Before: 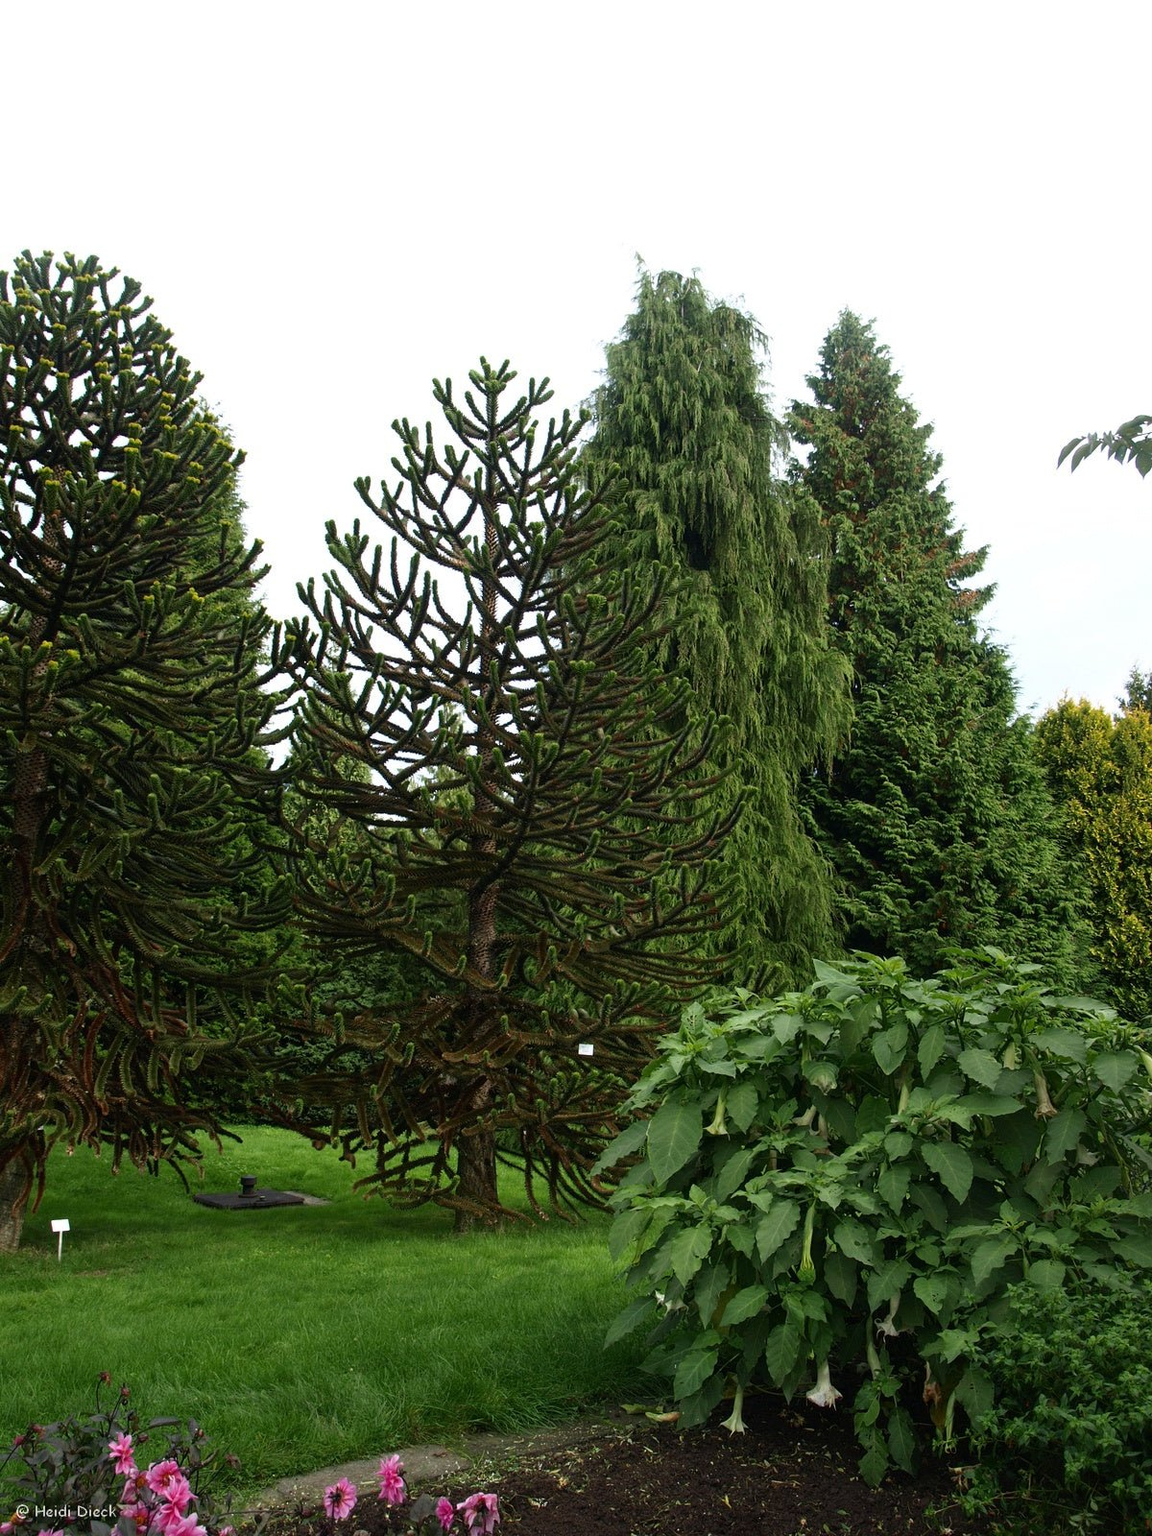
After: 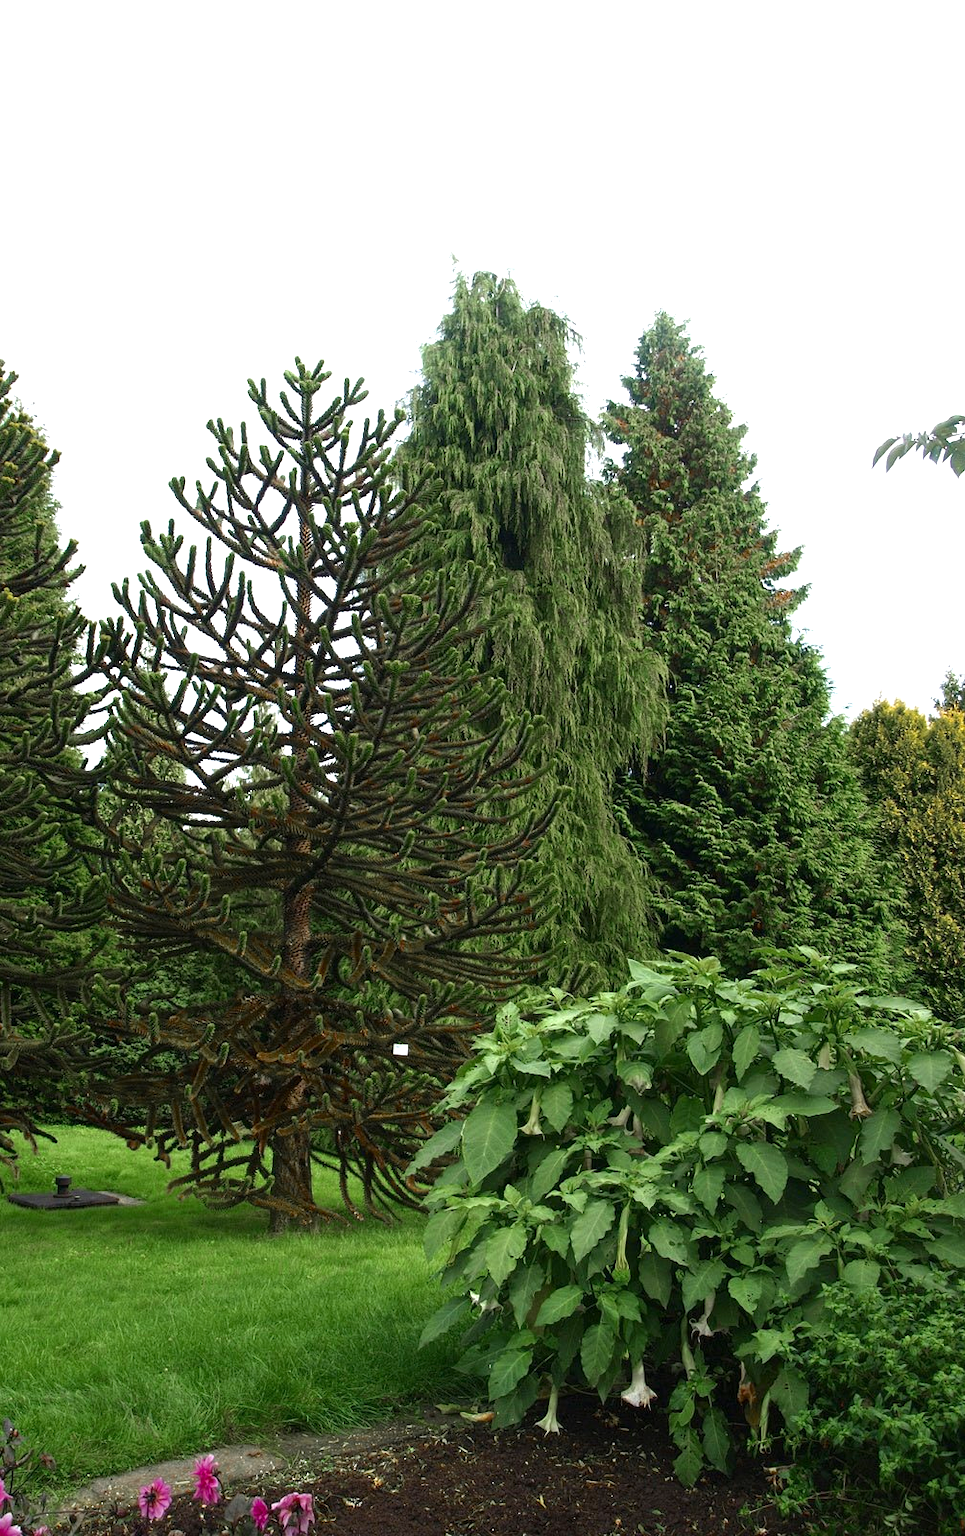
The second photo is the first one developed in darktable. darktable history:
crop: left 16.145%
color zones: curves: ch0 [(0.11, 0.396) (0.195, 0.36) (0.25, 0.5) (0.303, 0.412) (0.357, 0.544) (0.75, 0.5) (0.967, 0.328)]; ch1 [(0, 0.468) (0.112, 0.512) (0.202, 0.6) (0.25, 0.5) (0.307, 0.352) (0.357, 0.544) (0.75, 0.5) (0.963, 0.524)]
exposure: exposure 0.6 EV, compensate highlight preservation false
